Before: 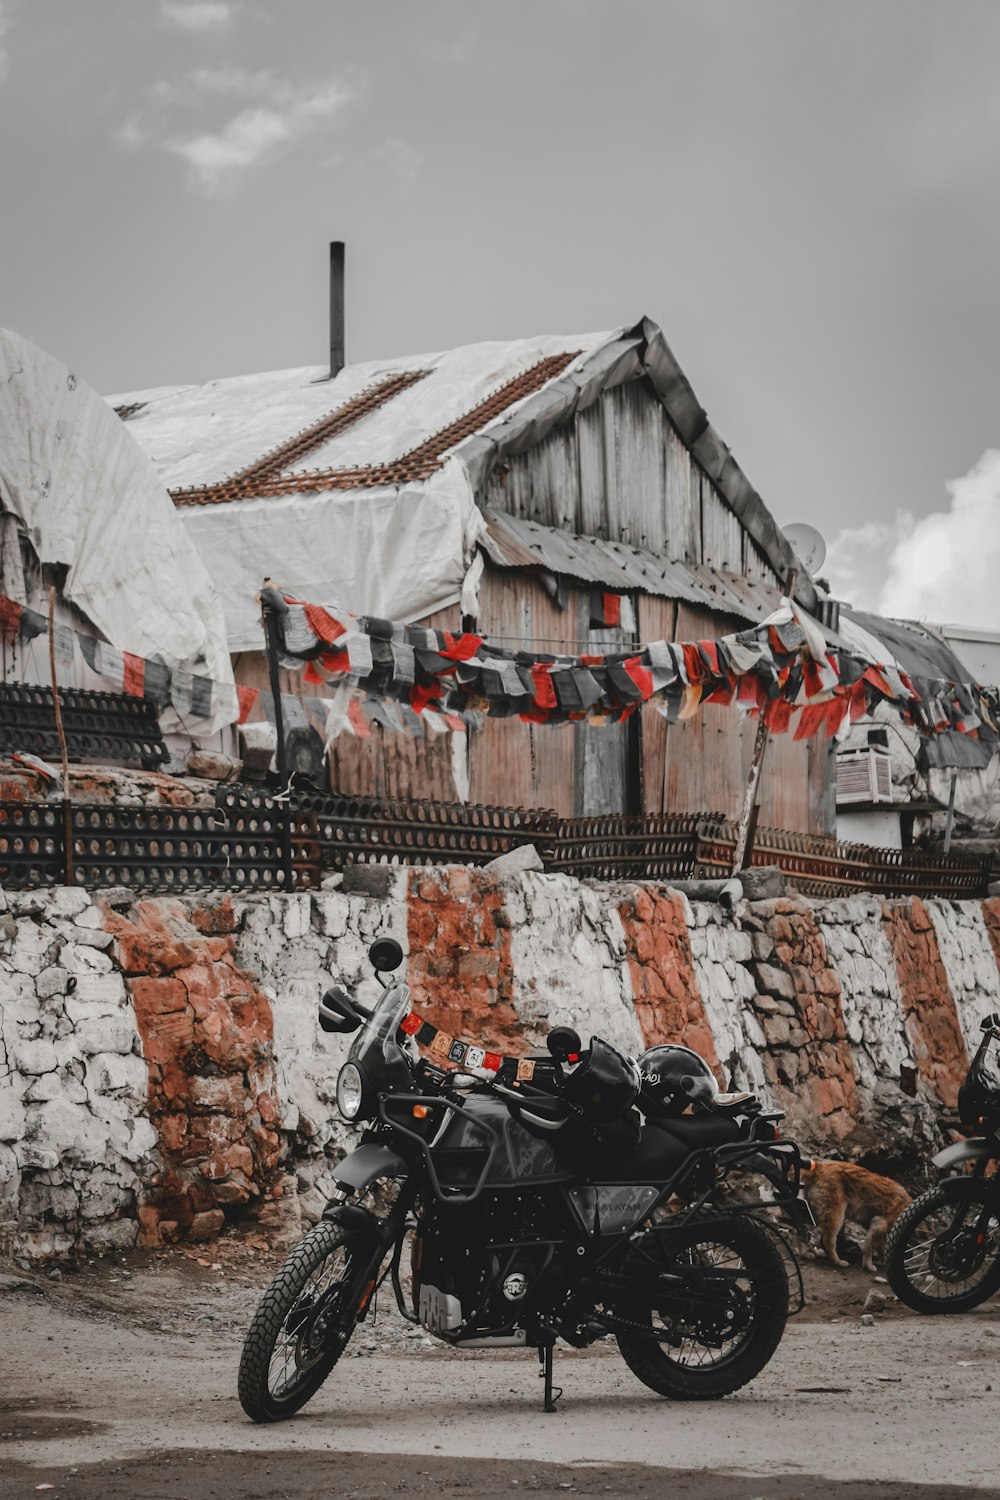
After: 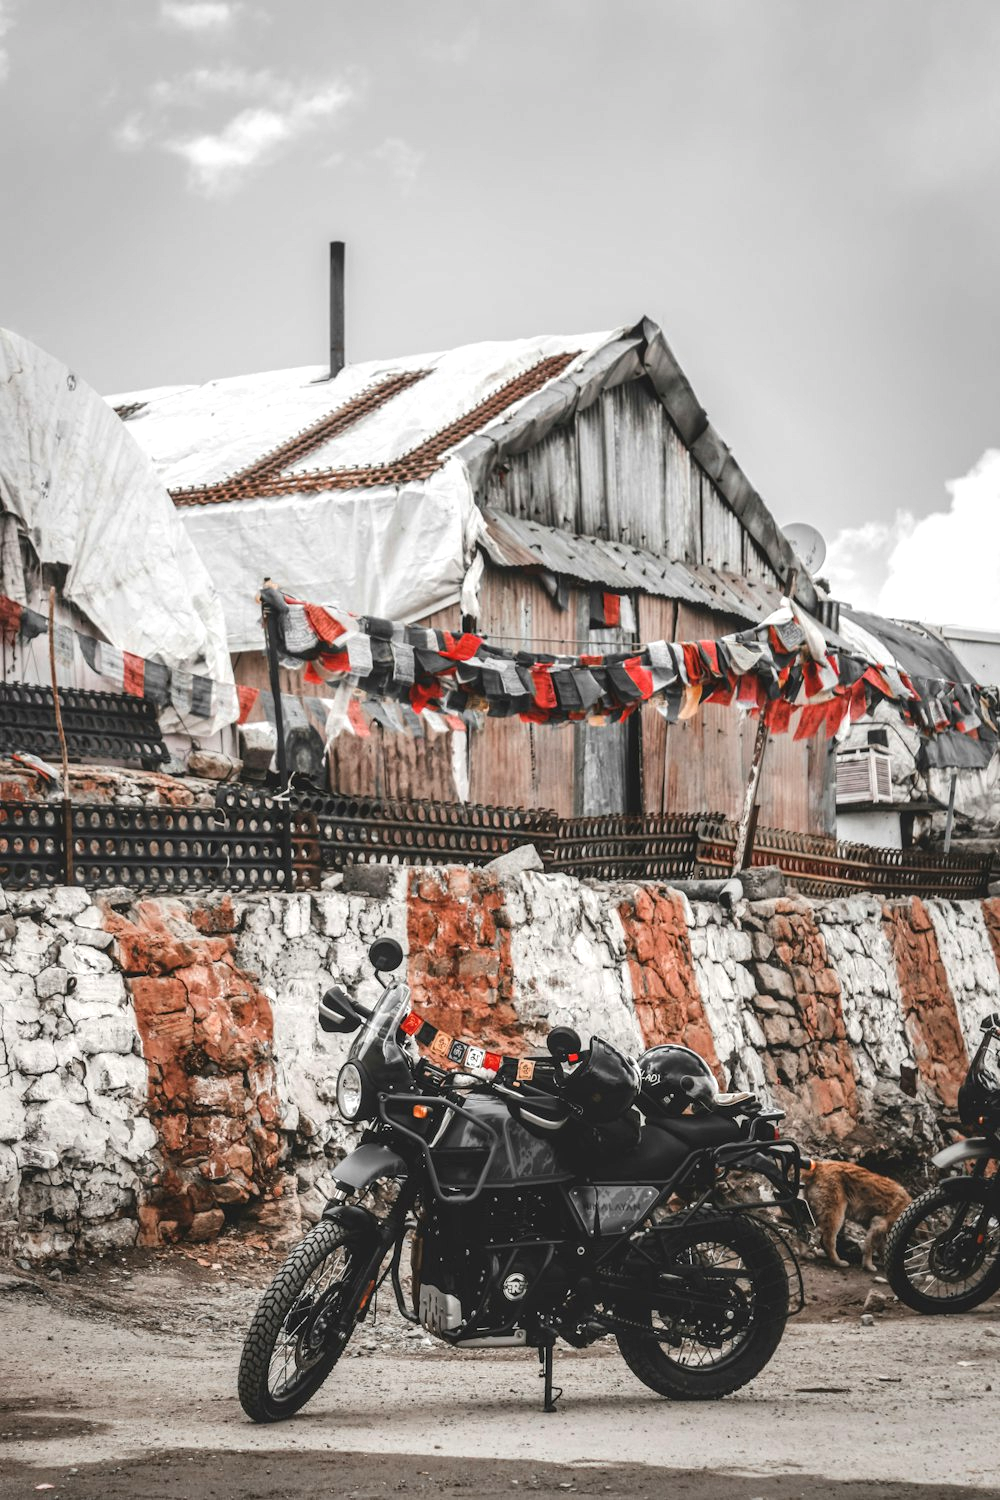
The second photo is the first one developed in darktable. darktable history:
local contrast: on, module defaults
exposure: black level correction 0, exposure 0.701 EV, compensate highlight preservation false
